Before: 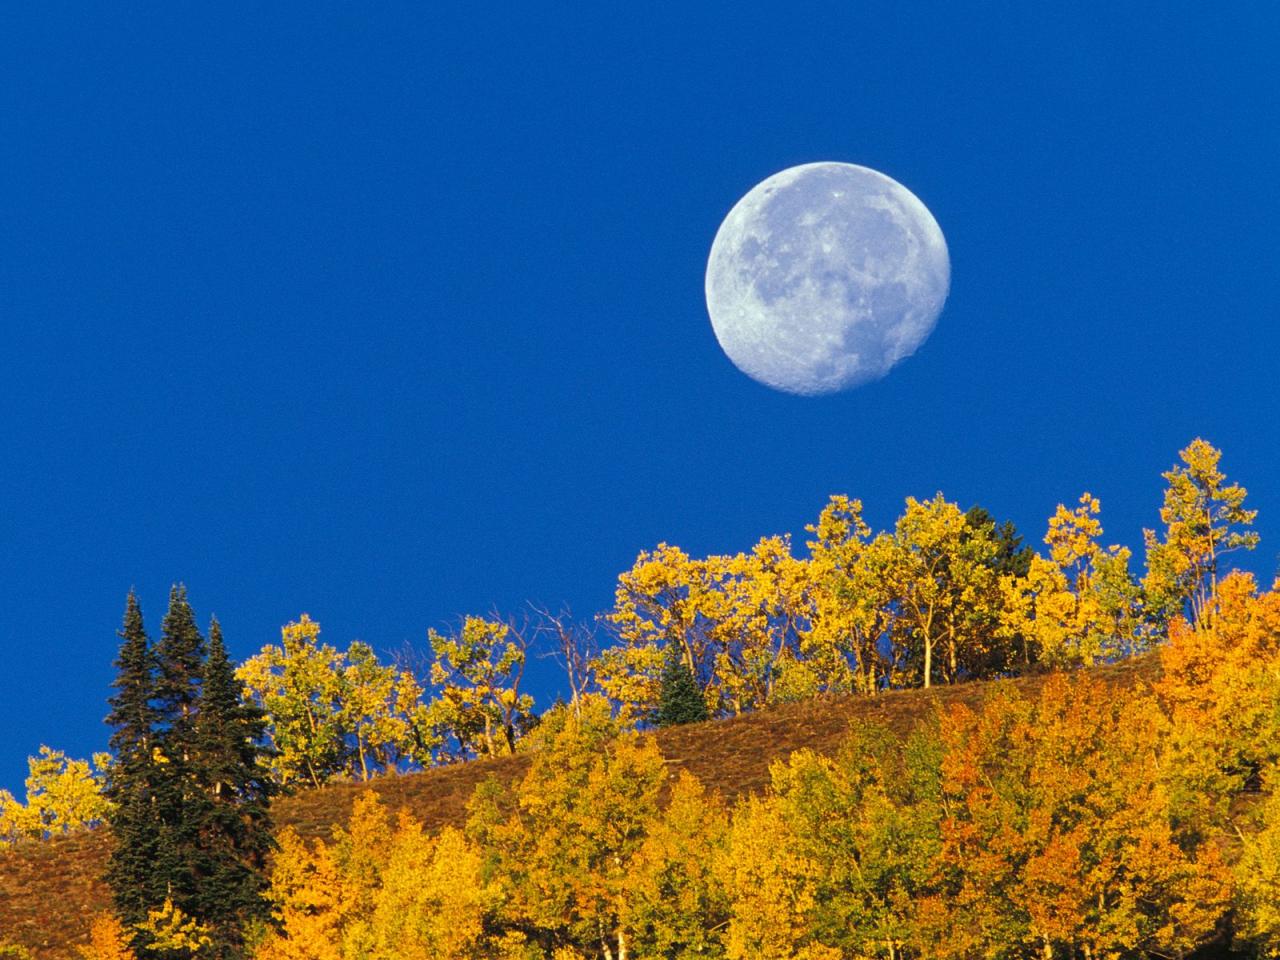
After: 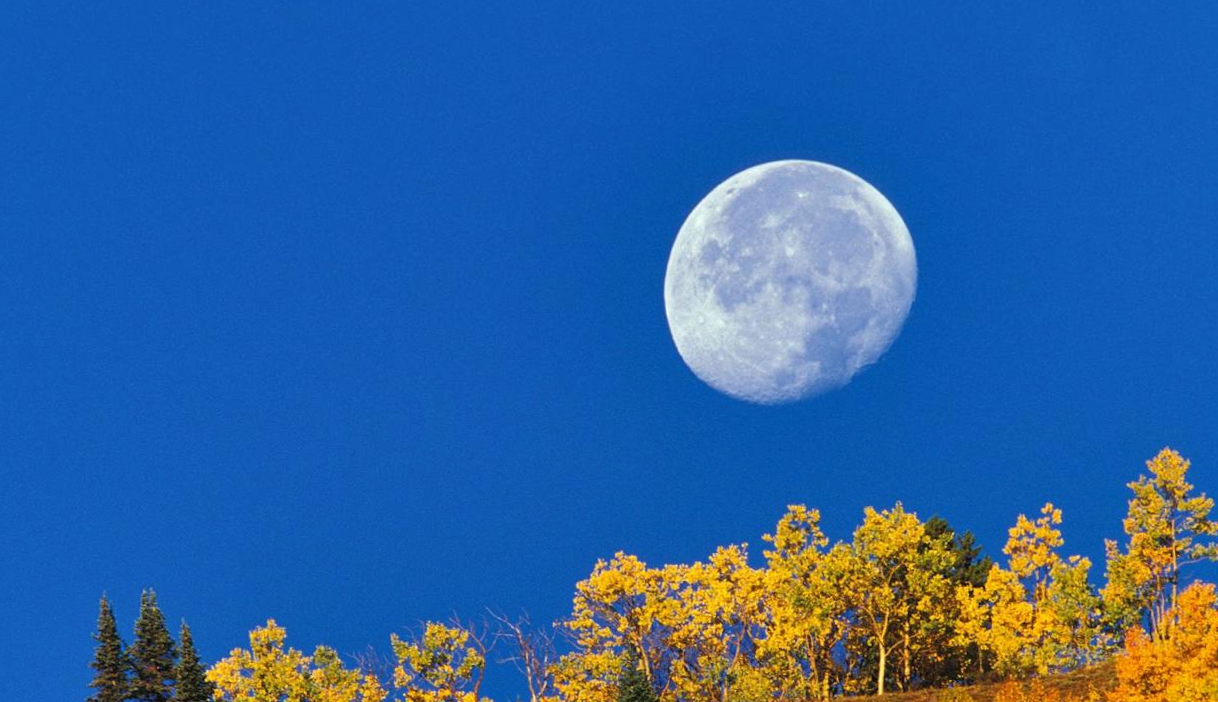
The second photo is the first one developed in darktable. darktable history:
rotate and perspective: rotation 0.074°, lens shift (vertical) 0.096, lens shift (horizontal) -0.041, crop left 0.043, crop right 0.952, crop top 0.024, crop bottom 0.979
shadows and highlights: low approximation 0.01, soften with gaussian
crop: bottom 24.988%
